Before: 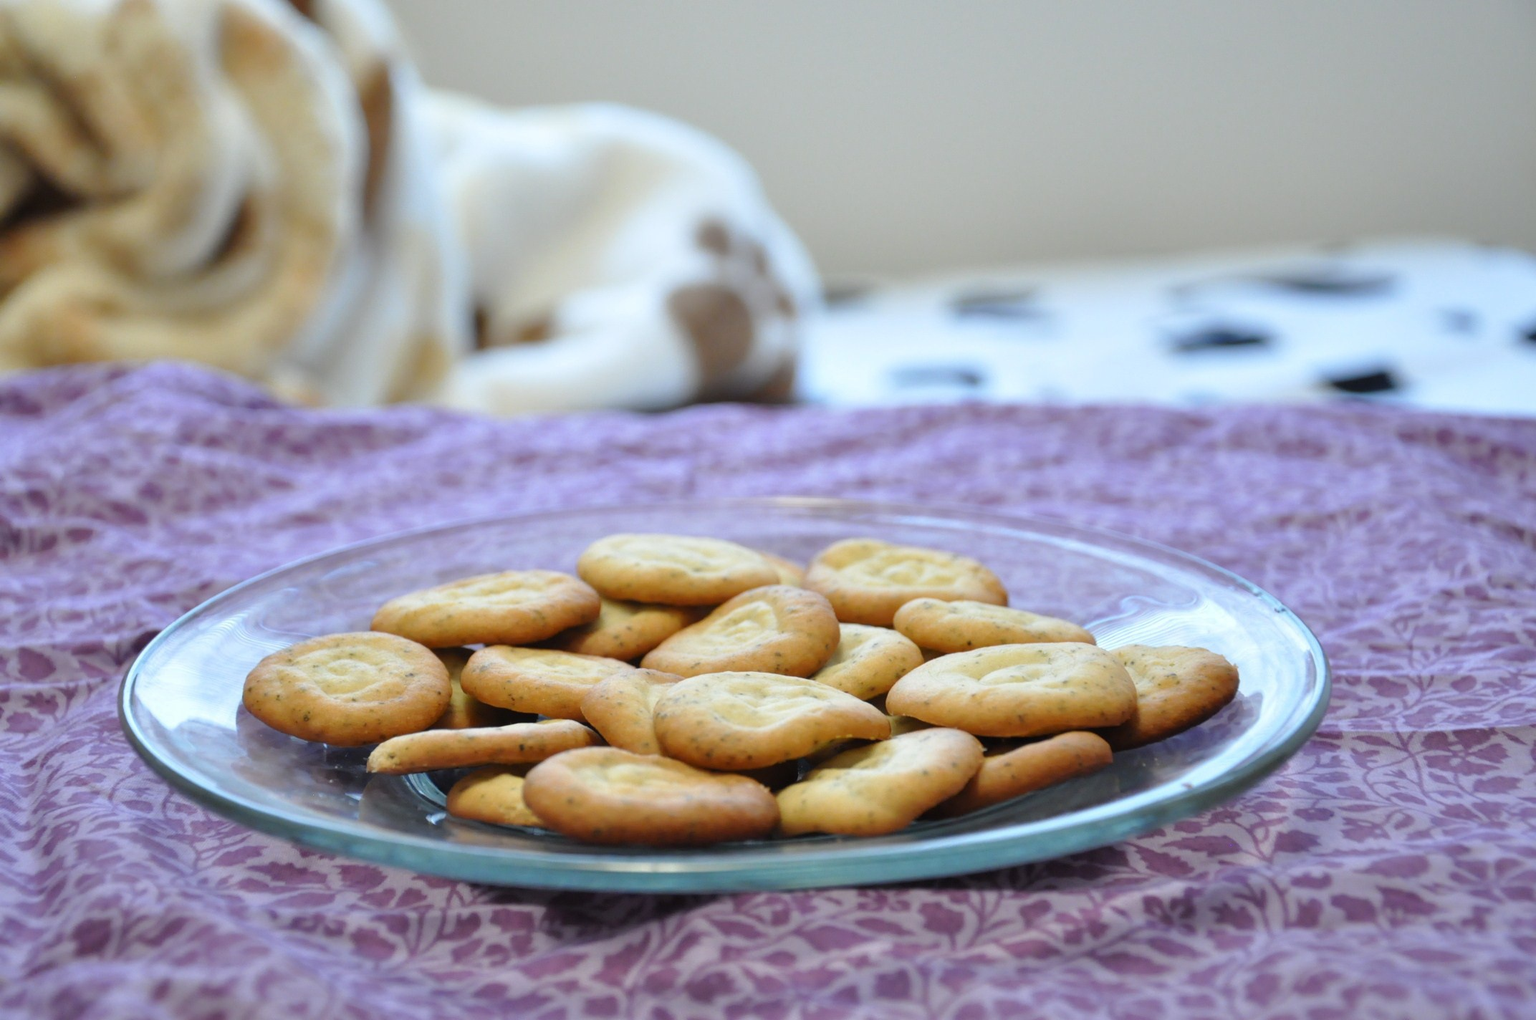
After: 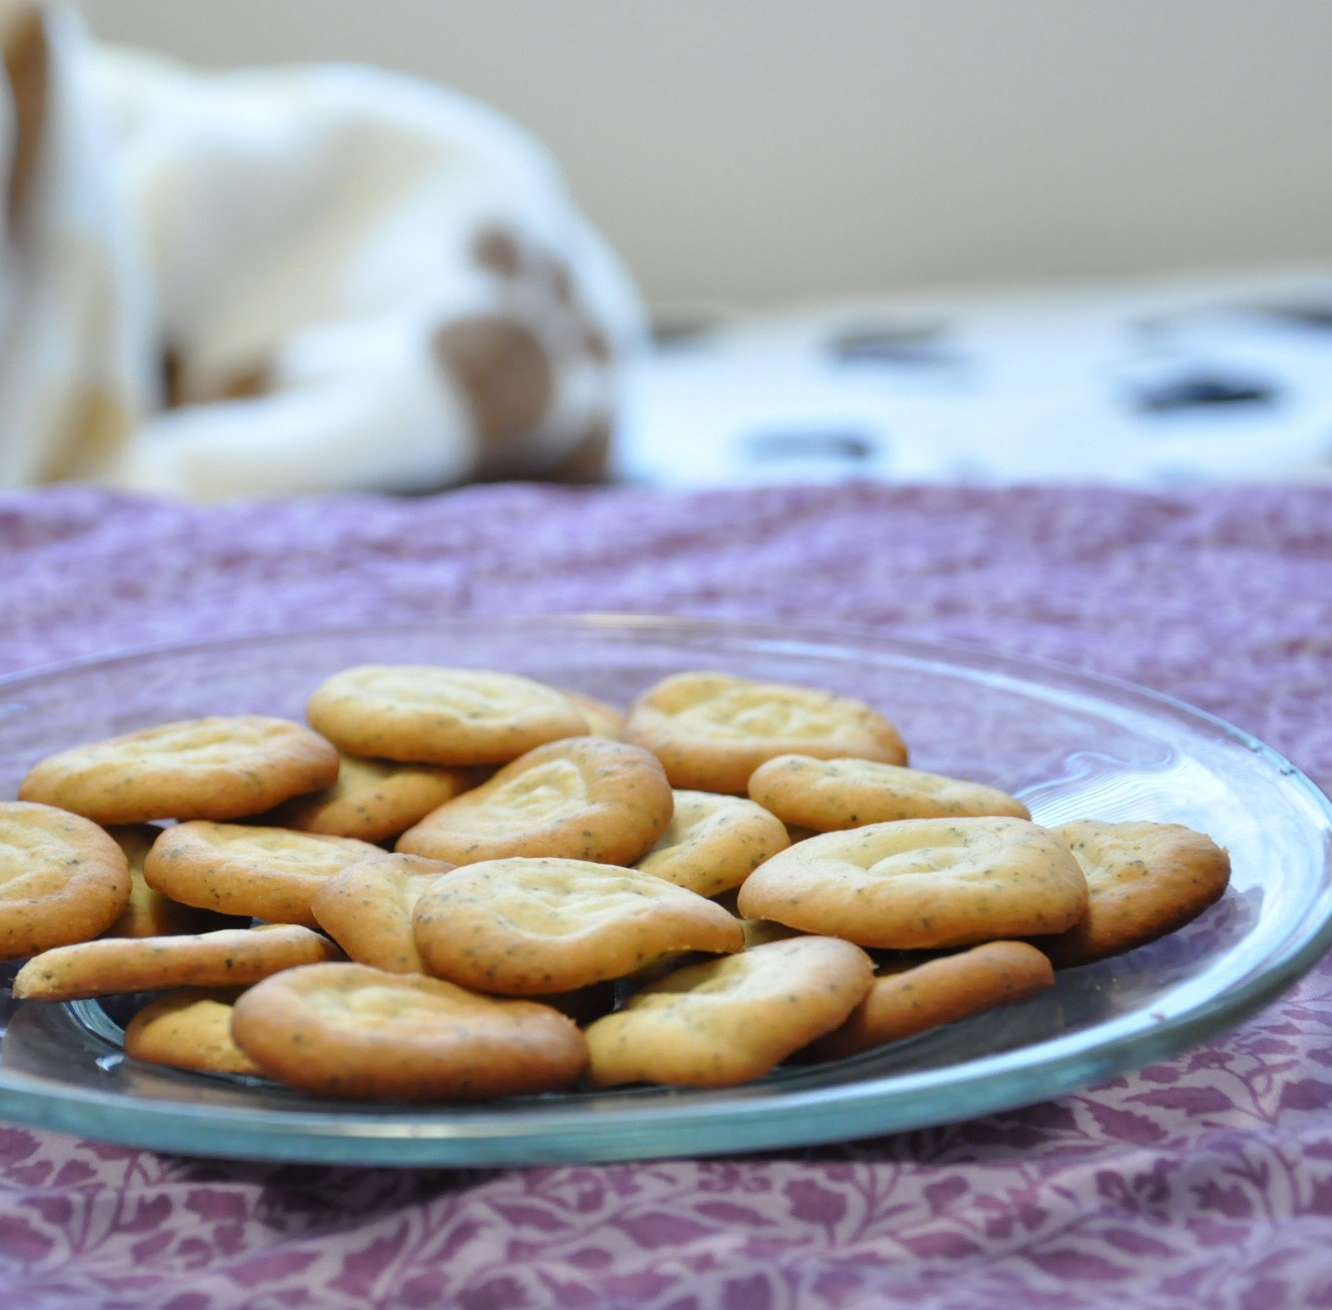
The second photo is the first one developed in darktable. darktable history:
crop and rotate: left 23.312%, top 5.635%, right 14.534%, bottom 2.308%
